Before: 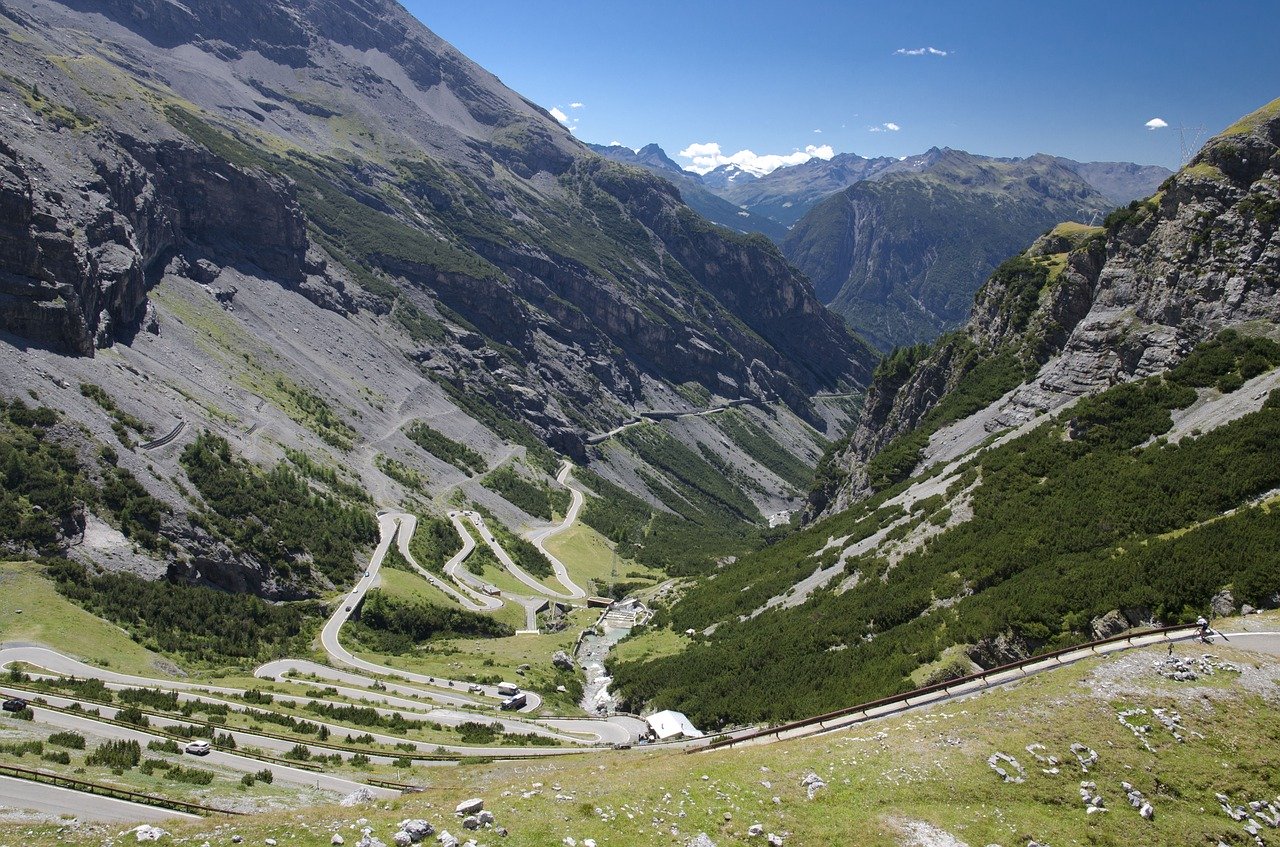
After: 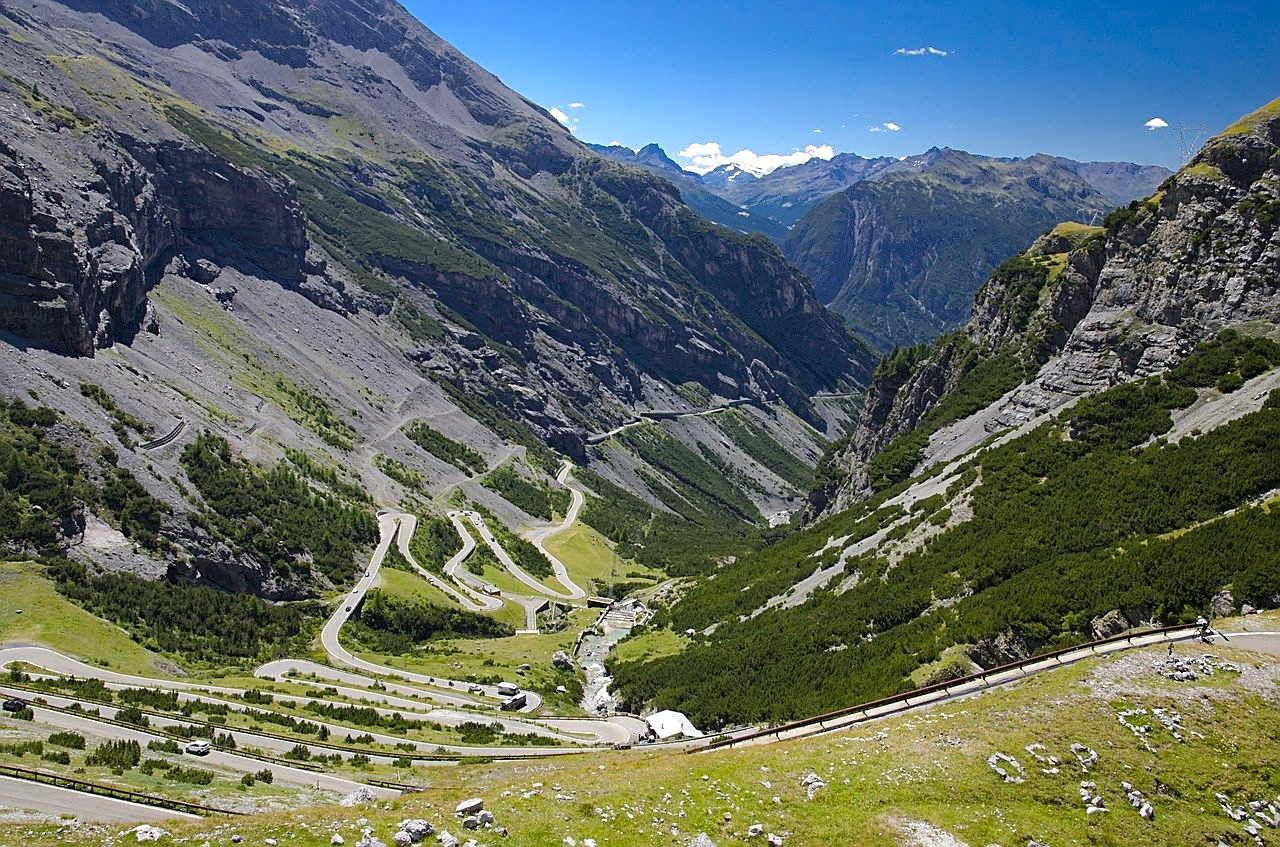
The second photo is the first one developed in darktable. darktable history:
color balance rgb: perceptual saturation grading › global saturation 20%, global vibrance 20%
haze removal: compatibility mode true, adaptive false
sharpen: on, module defaults
